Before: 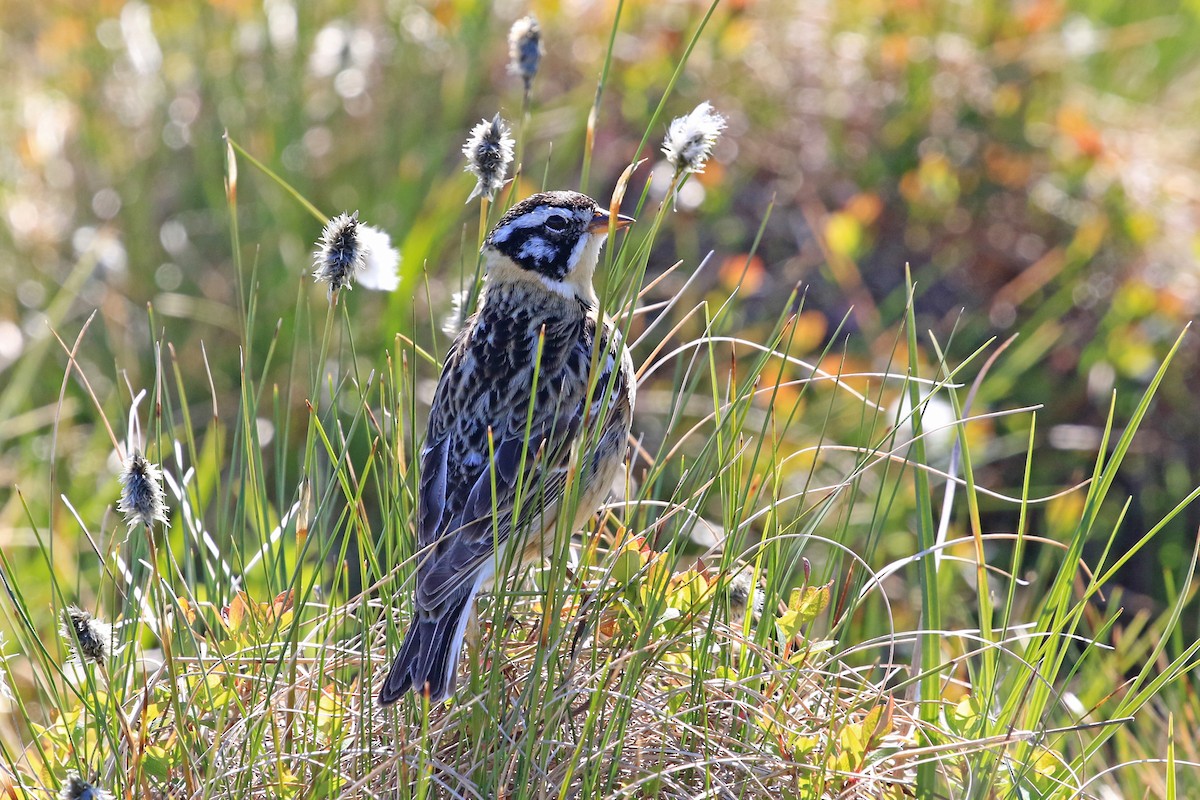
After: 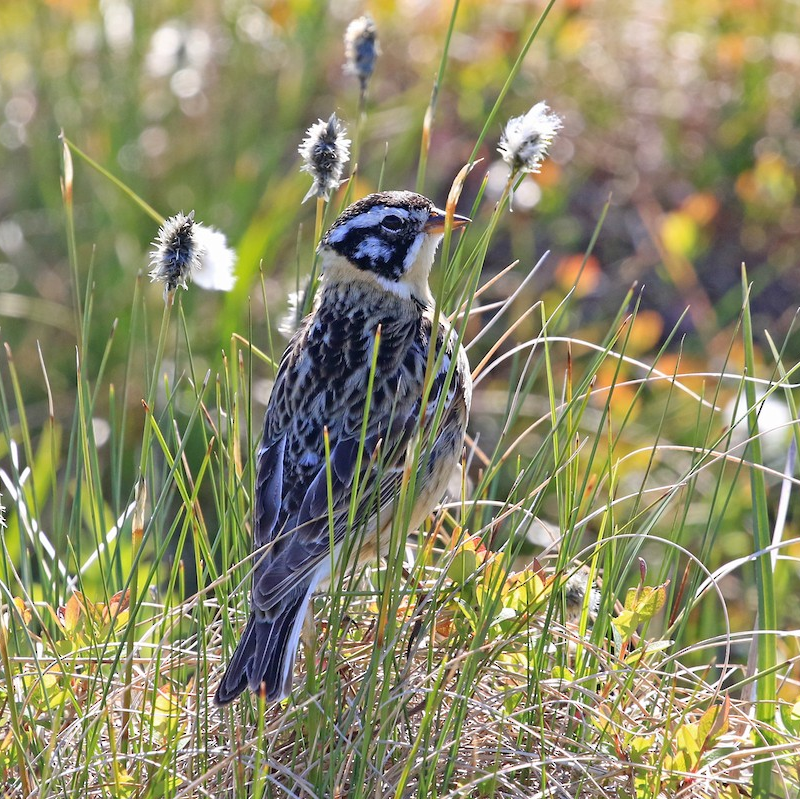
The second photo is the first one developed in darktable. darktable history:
crop and rotate: left 13.684%, right 19.599%
